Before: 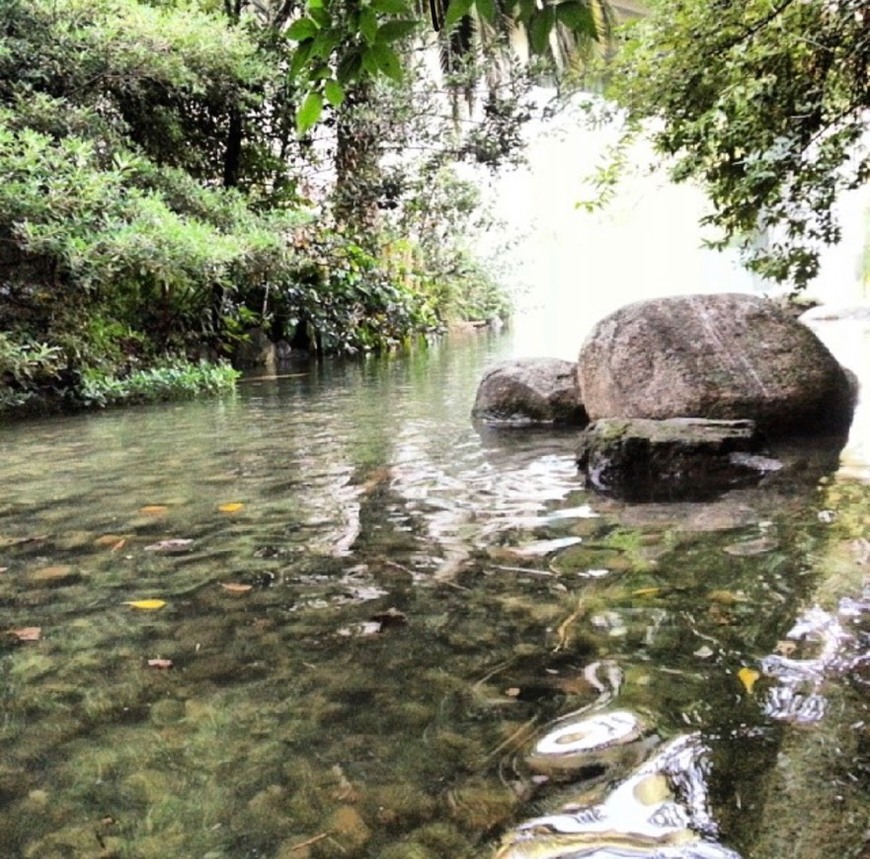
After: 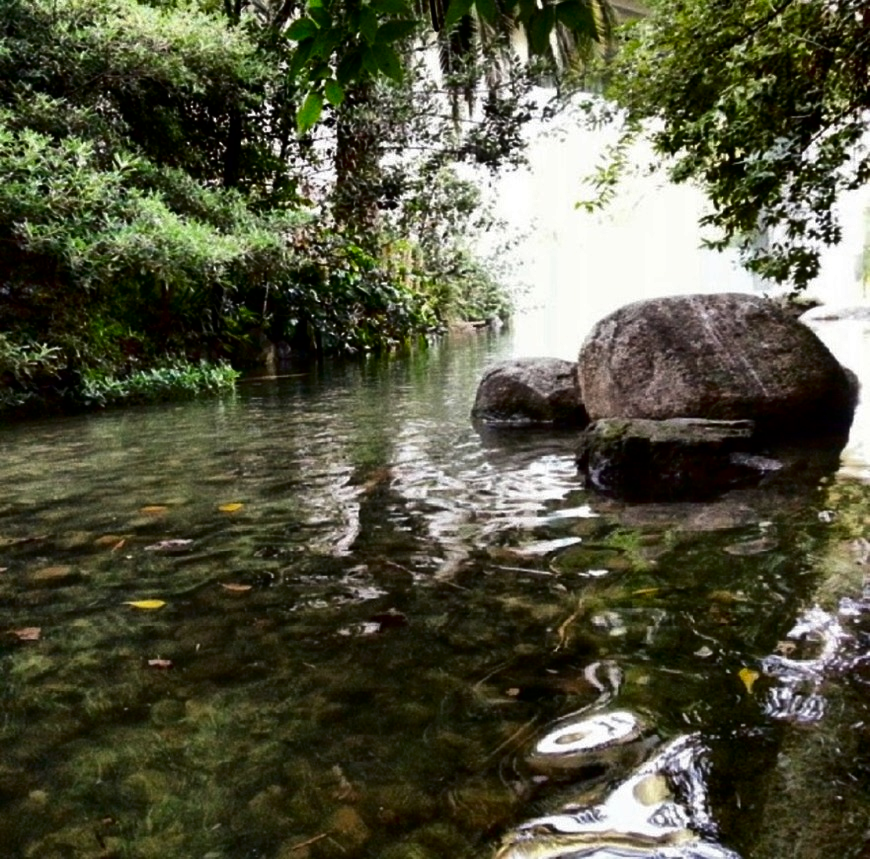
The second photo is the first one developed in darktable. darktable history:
contrast brightness saturation: brightness -0.521
